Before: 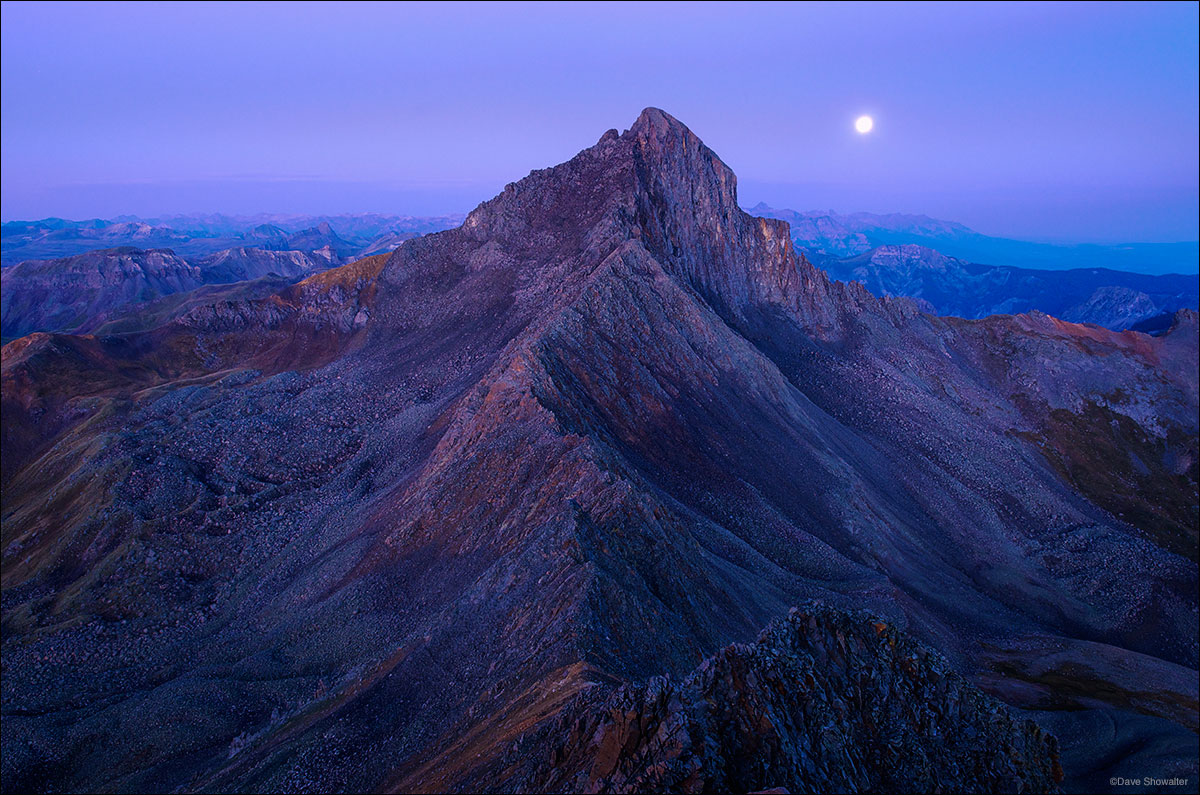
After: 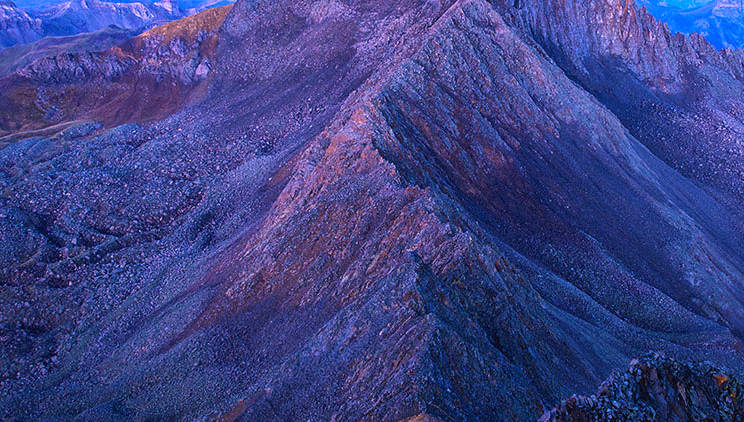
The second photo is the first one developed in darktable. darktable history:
white balance: red 0.983, blue 1.036
exposure: black level correction 0, exposure 1.1 EV, compensate highlight preservation false
crop: left 13.312%, top 31.28%, right 24.627%, bottom 15.582%
